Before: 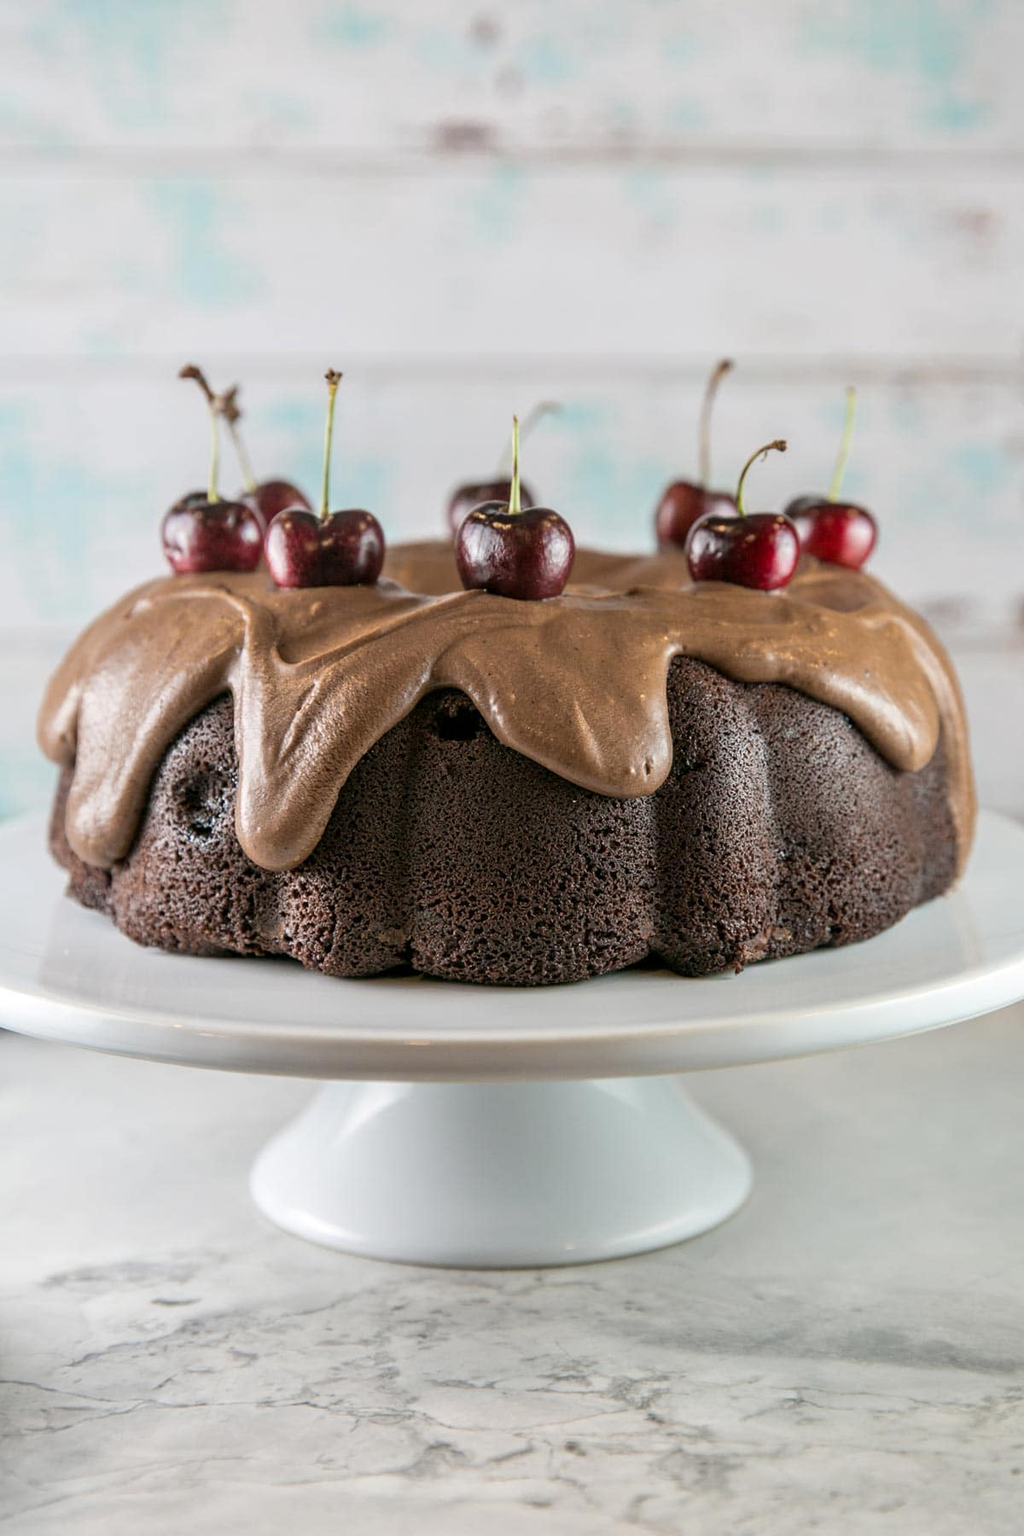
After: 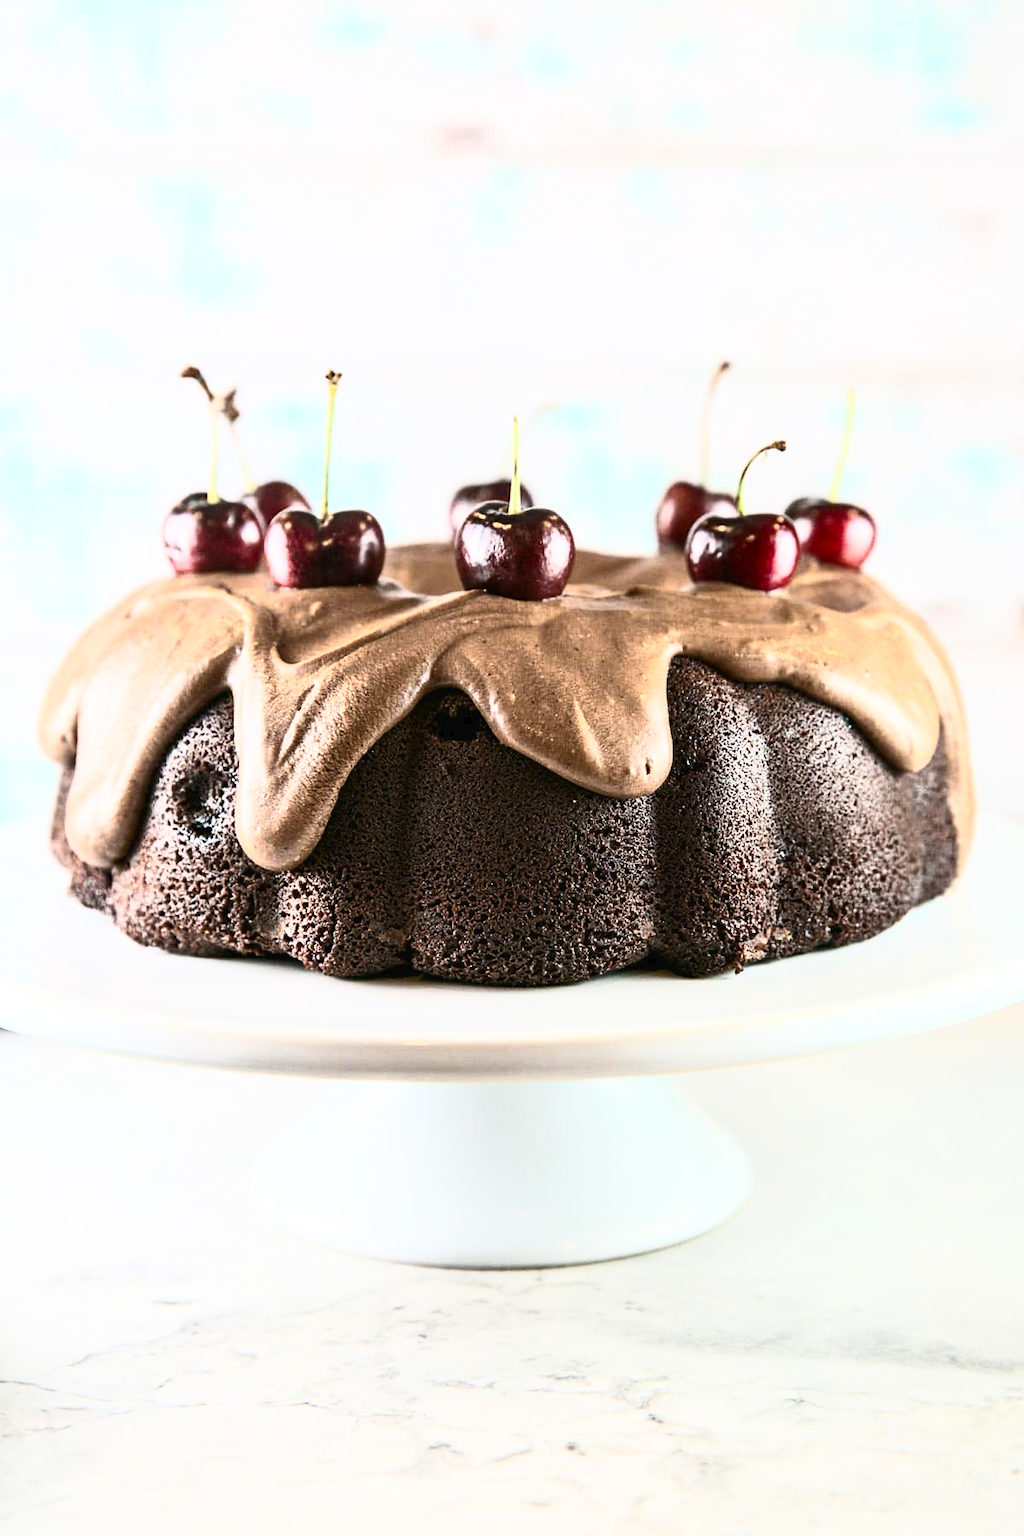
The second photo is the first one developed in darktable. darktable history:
contrast brightness saturation: contrast 0.629, brightness 0.353, saturation 0.145
tone curve: curves: ch0 [(0, 0) (0.003, 0.019) (0.011, 0.022) (0.025, 0.025) (0.044, 0.04) (0.069, 0.069) (0.1, 0.108) (0.136, 0.152) (0.177, 0.199) (0.224, 0.26) (0.277, 0.321) (0.335, 0.392) (0.399, 0.472) (0.468, 0.547) (0.543, 0.624) (0.623, 0.713) (0.709, 0.786) (0.801, 0.865) (0.898, 0.939) (1, 1)], color space Lab, independent channels, preserve colors none
